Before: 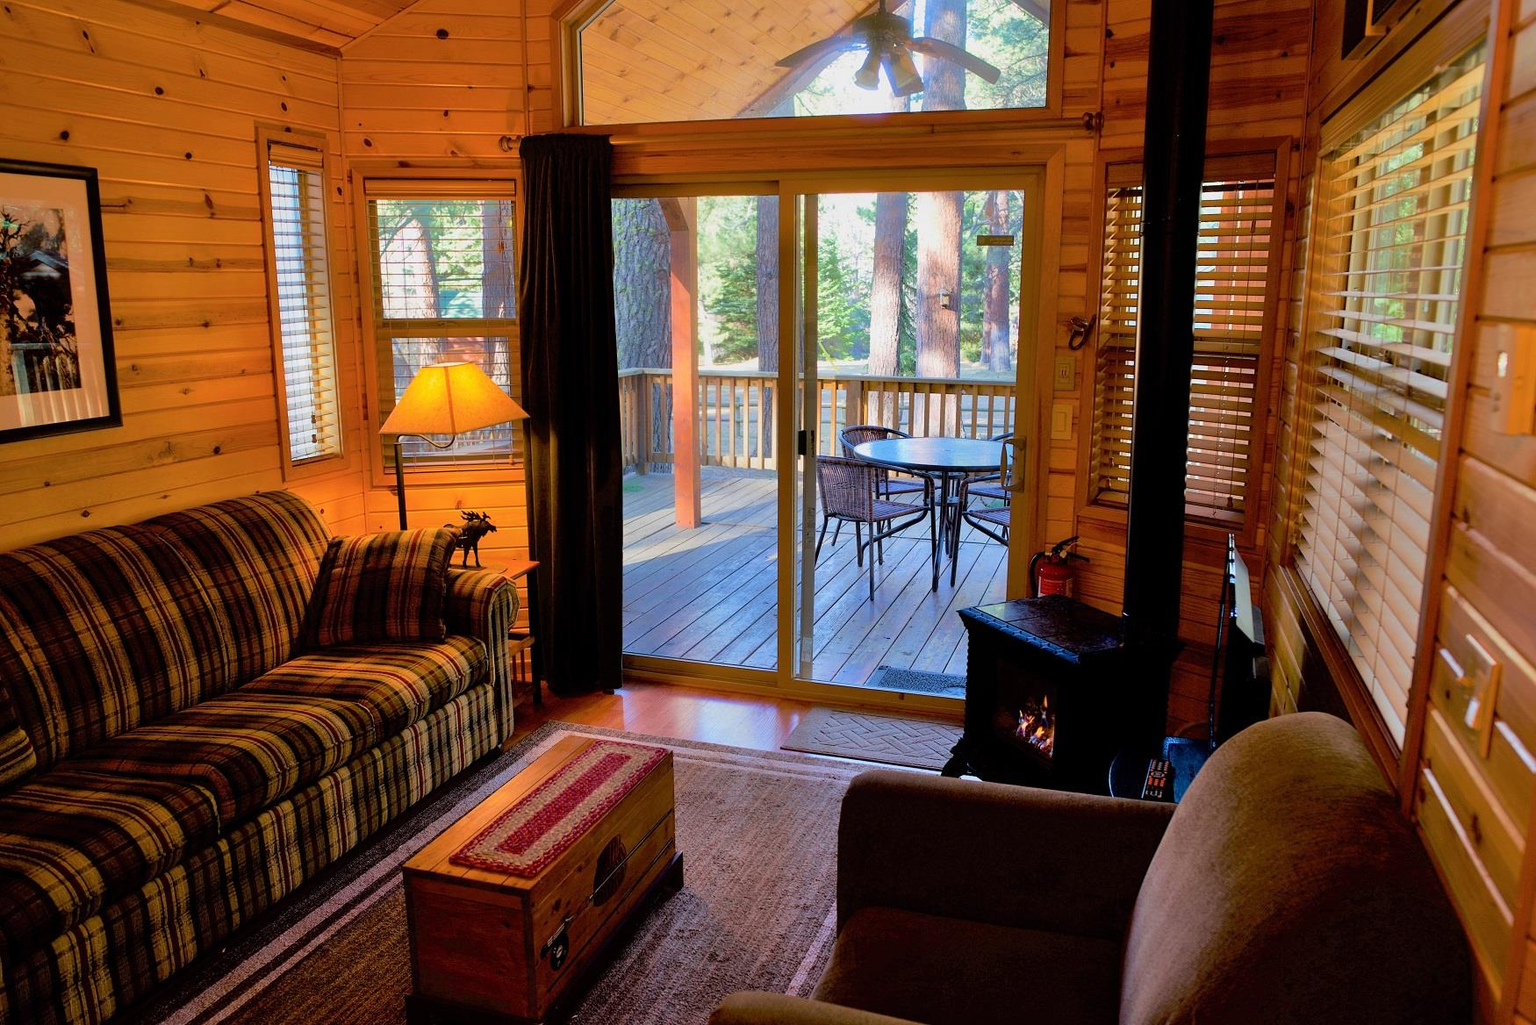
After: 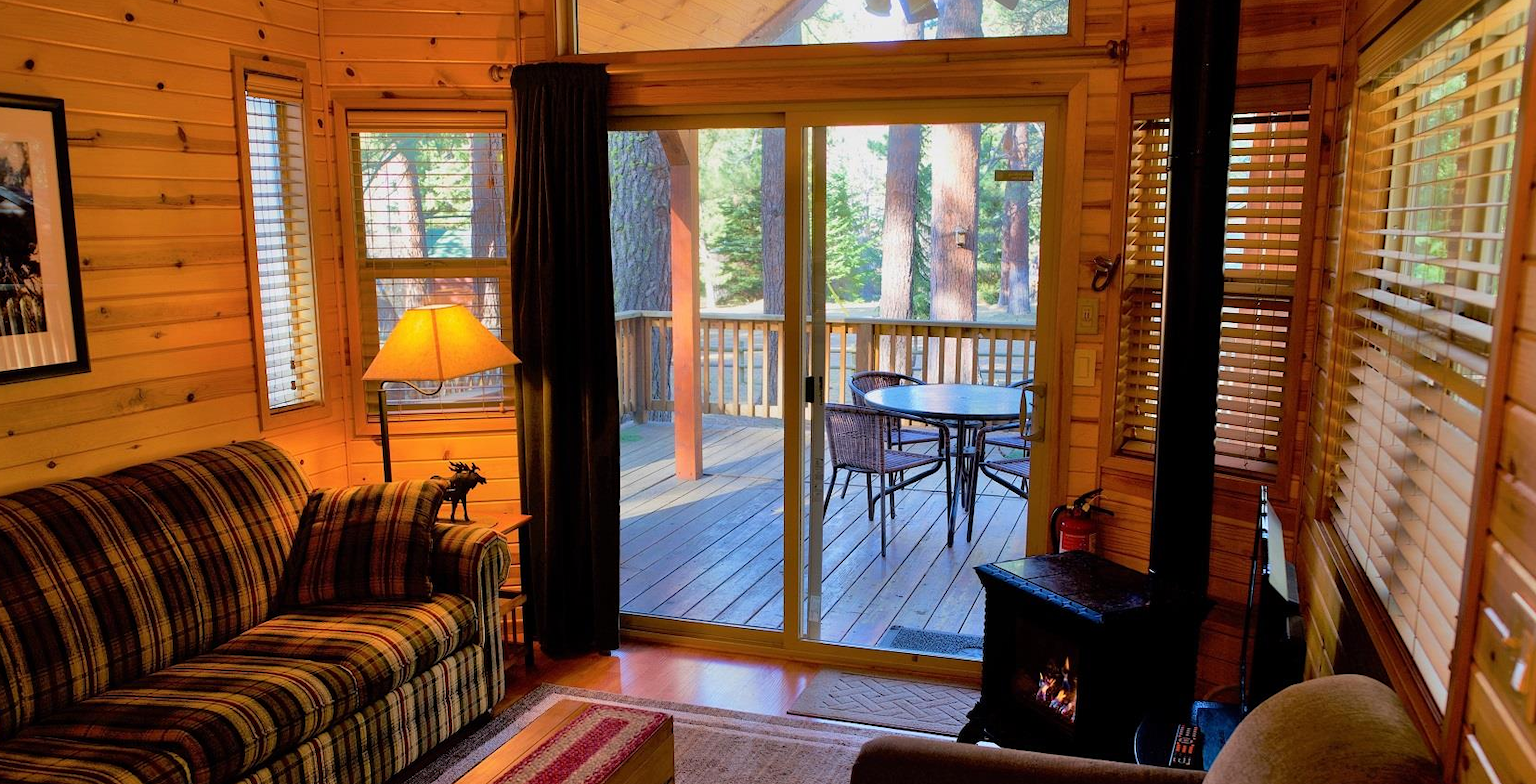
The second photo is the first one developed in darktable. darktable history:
crop: left 2.447%, top 7.31%, right 3.015%, bottom 20.261%
